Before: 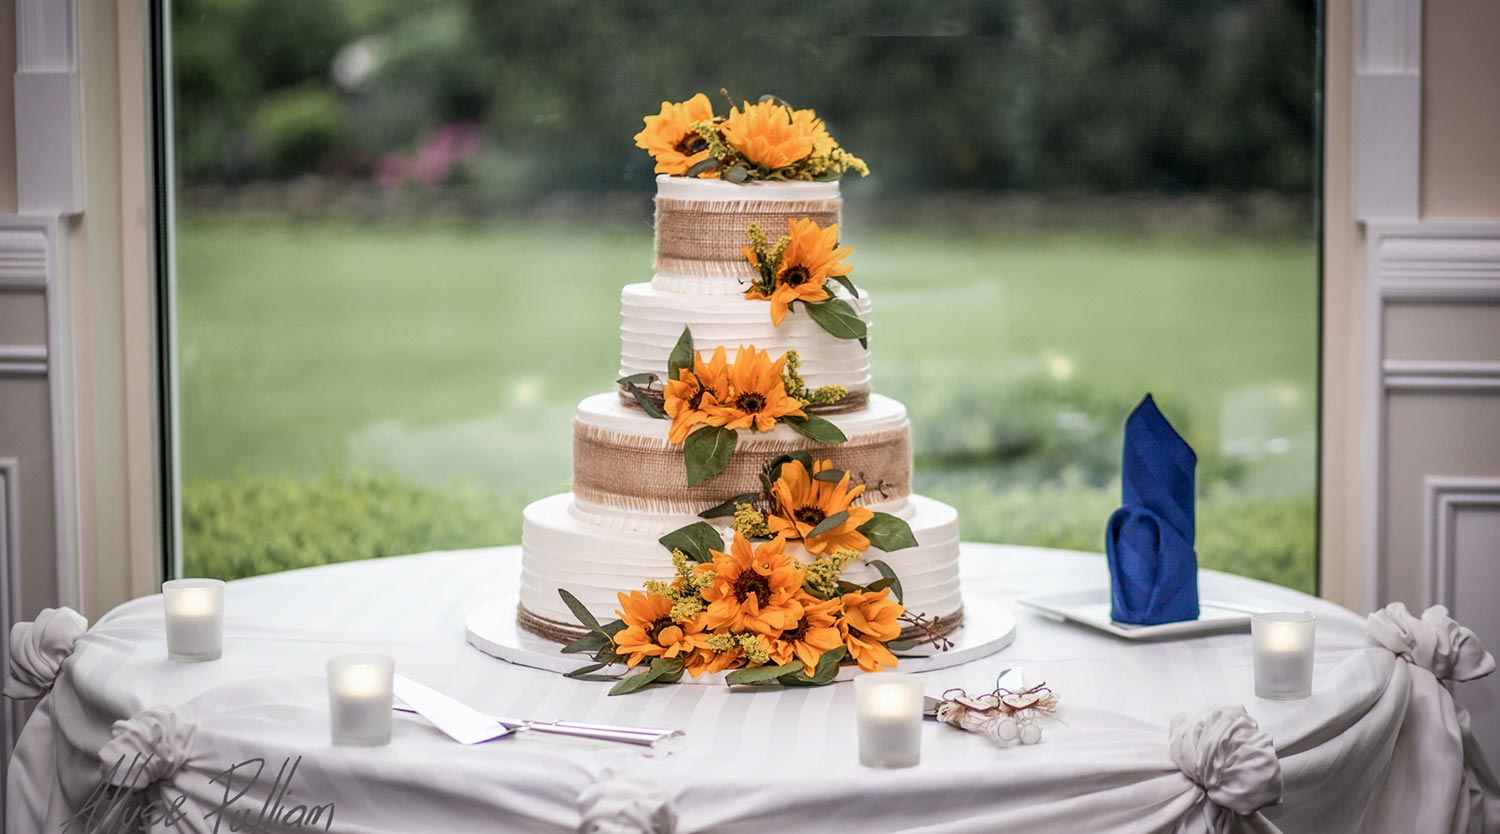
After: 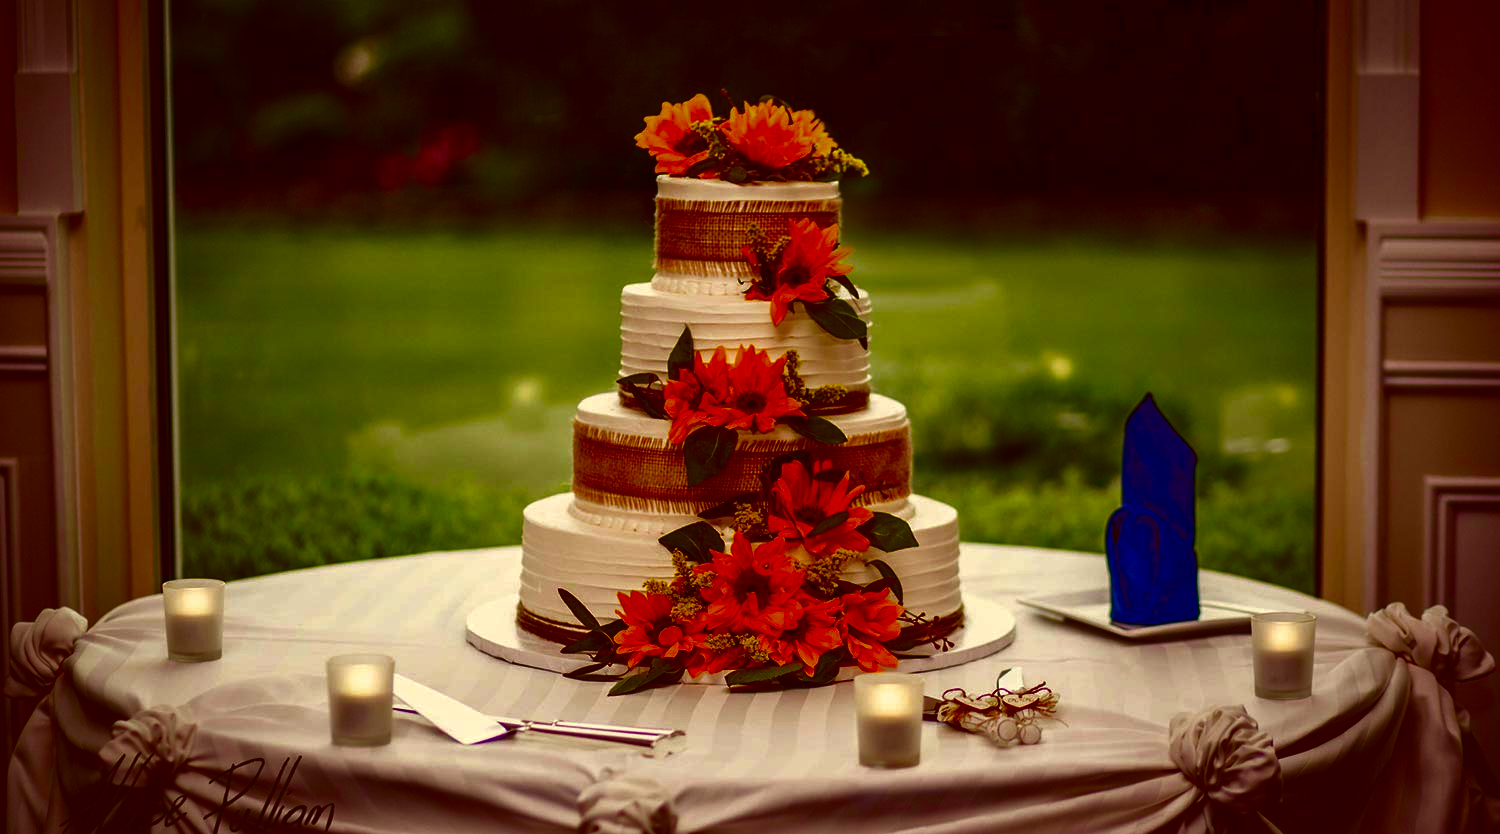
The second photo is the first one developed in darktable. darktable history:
color correction: highlights a* 1.12, highlights b* 24.26, shadows a* 15.58, shadows b* 24.26
contrast brightness saturation: brightness -1, saturation 1
